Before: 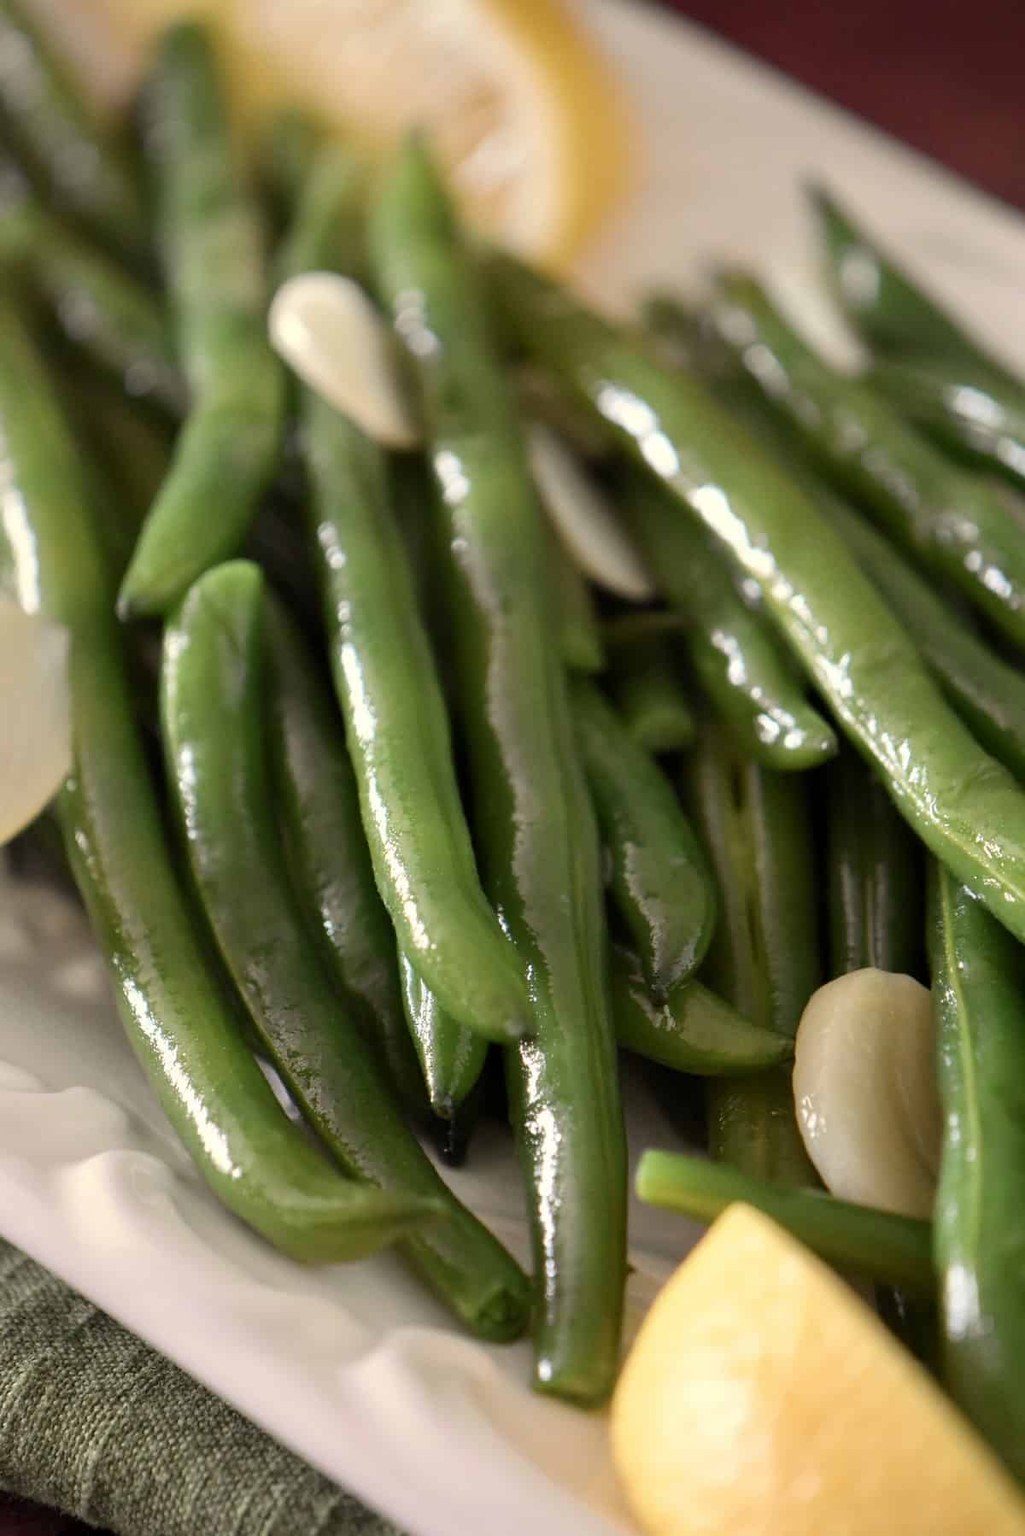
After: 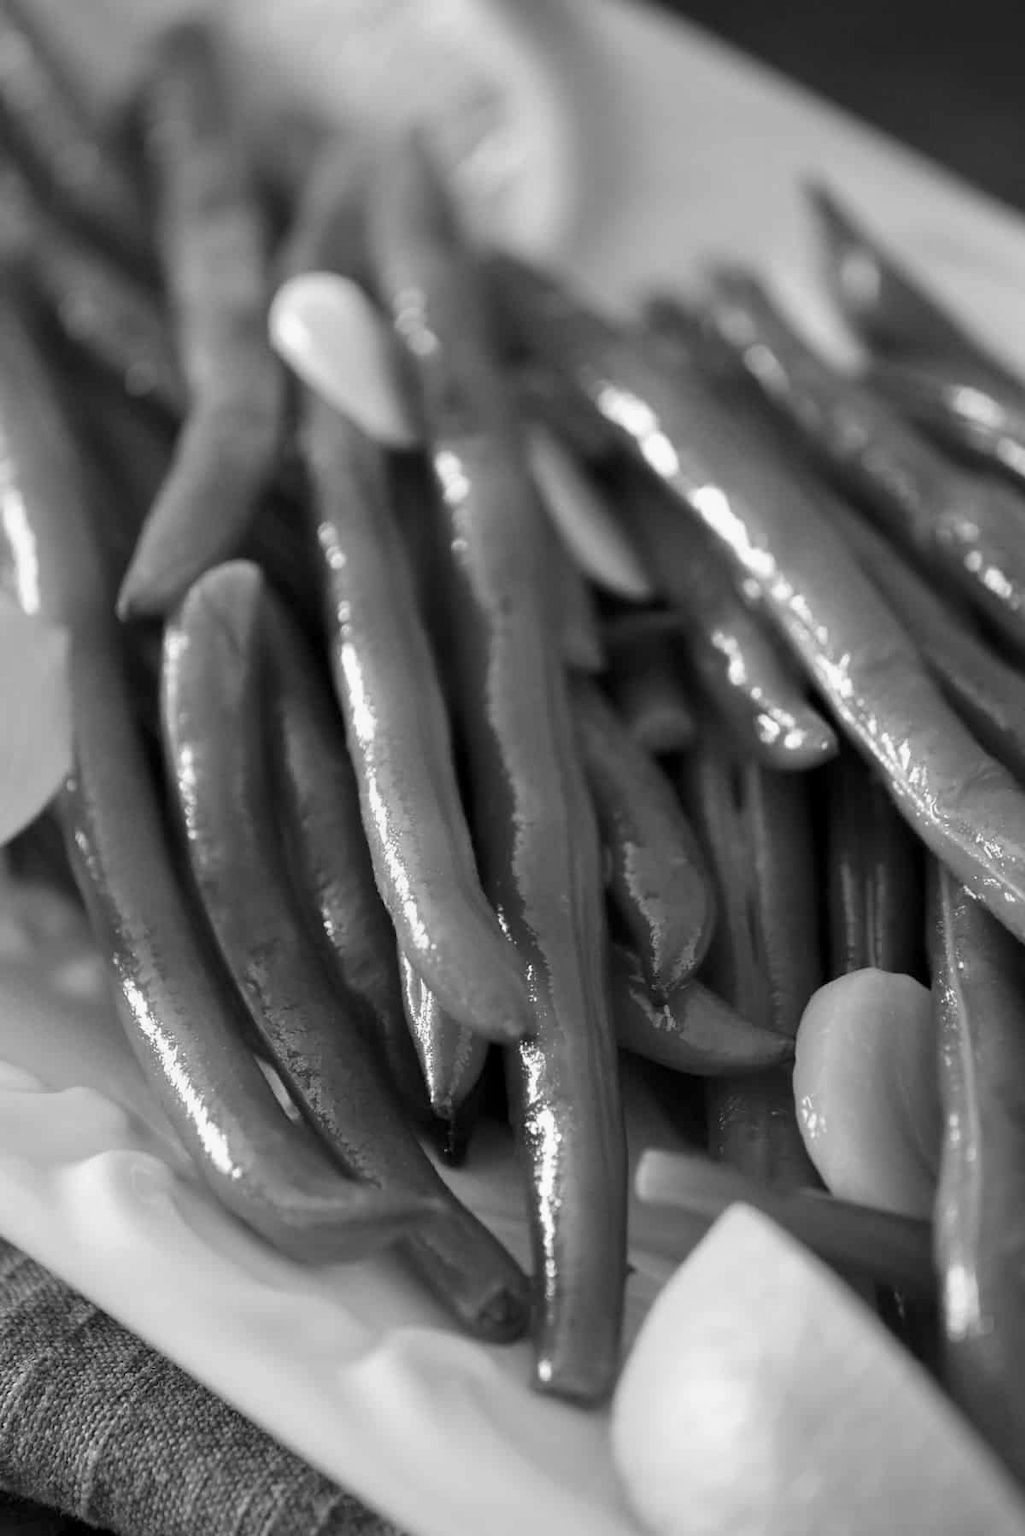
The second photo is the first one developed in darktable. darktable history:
color calibration: illuminant same as pipeline (D50), adaptation none (bypass), gamut compression 1.72
fill light: on, module defaults
exposure: black level correction 0.001, compensate highlight preservation false
monochrome: a -11.7, b 1.62, size 0.5, highlights 0.38
